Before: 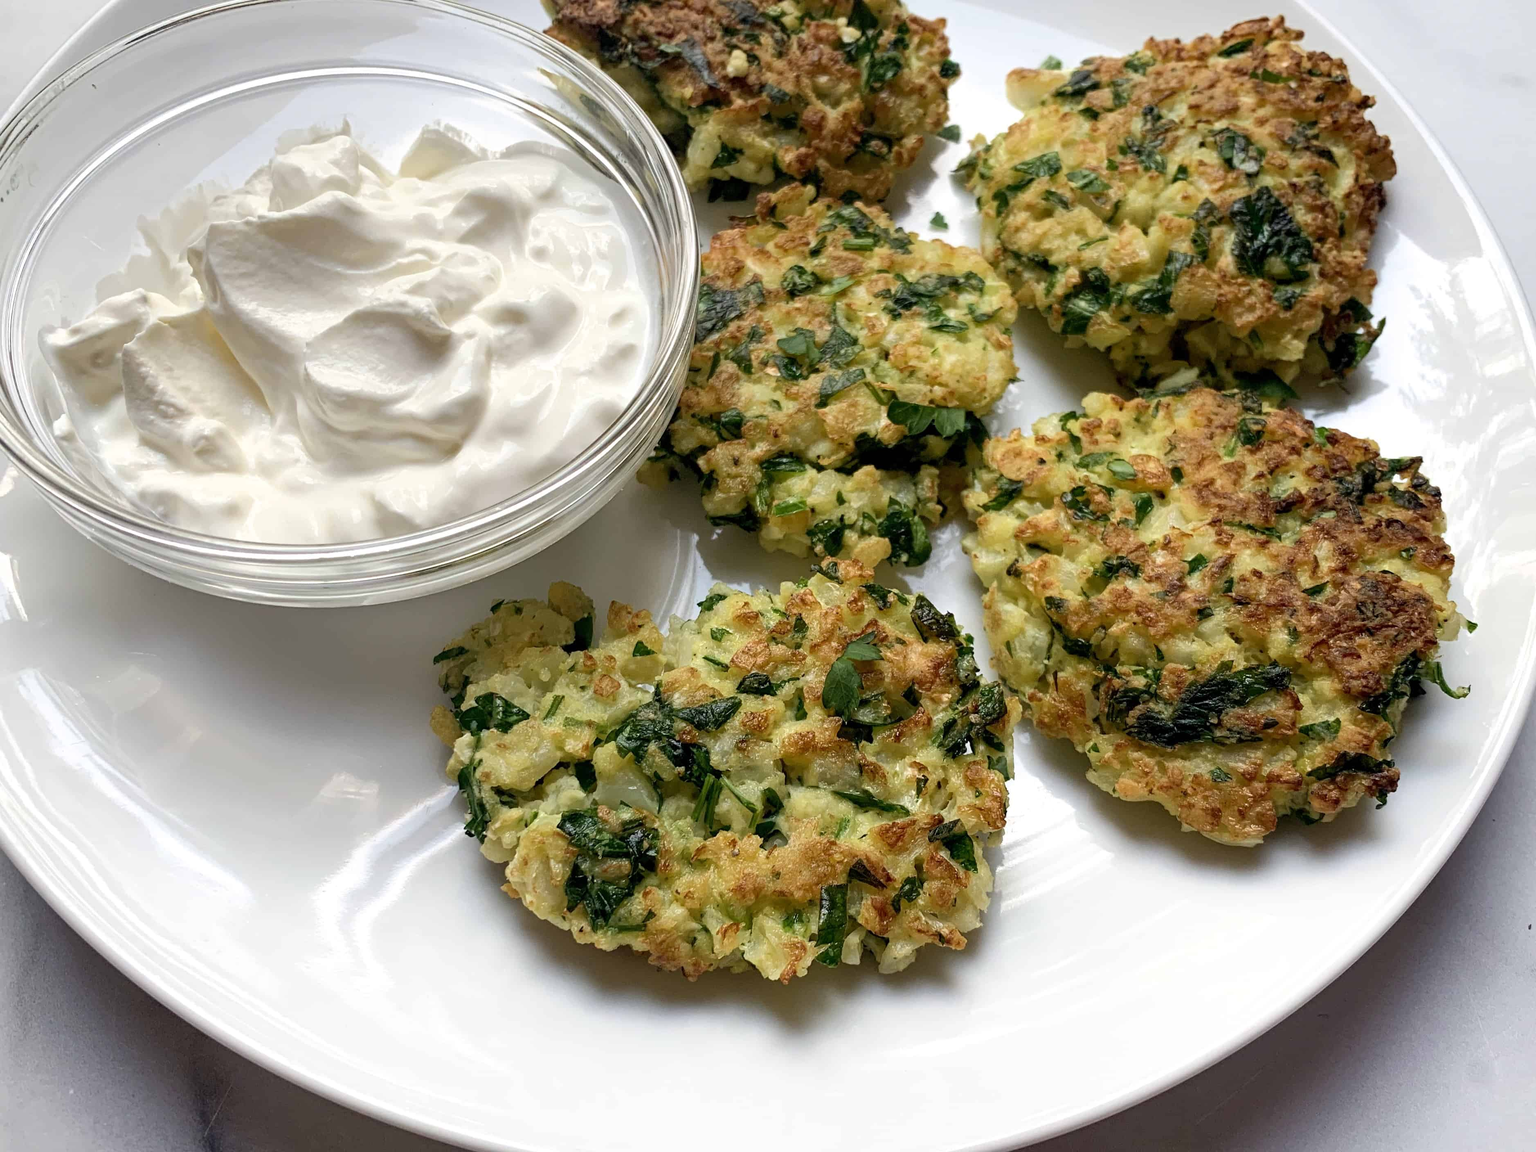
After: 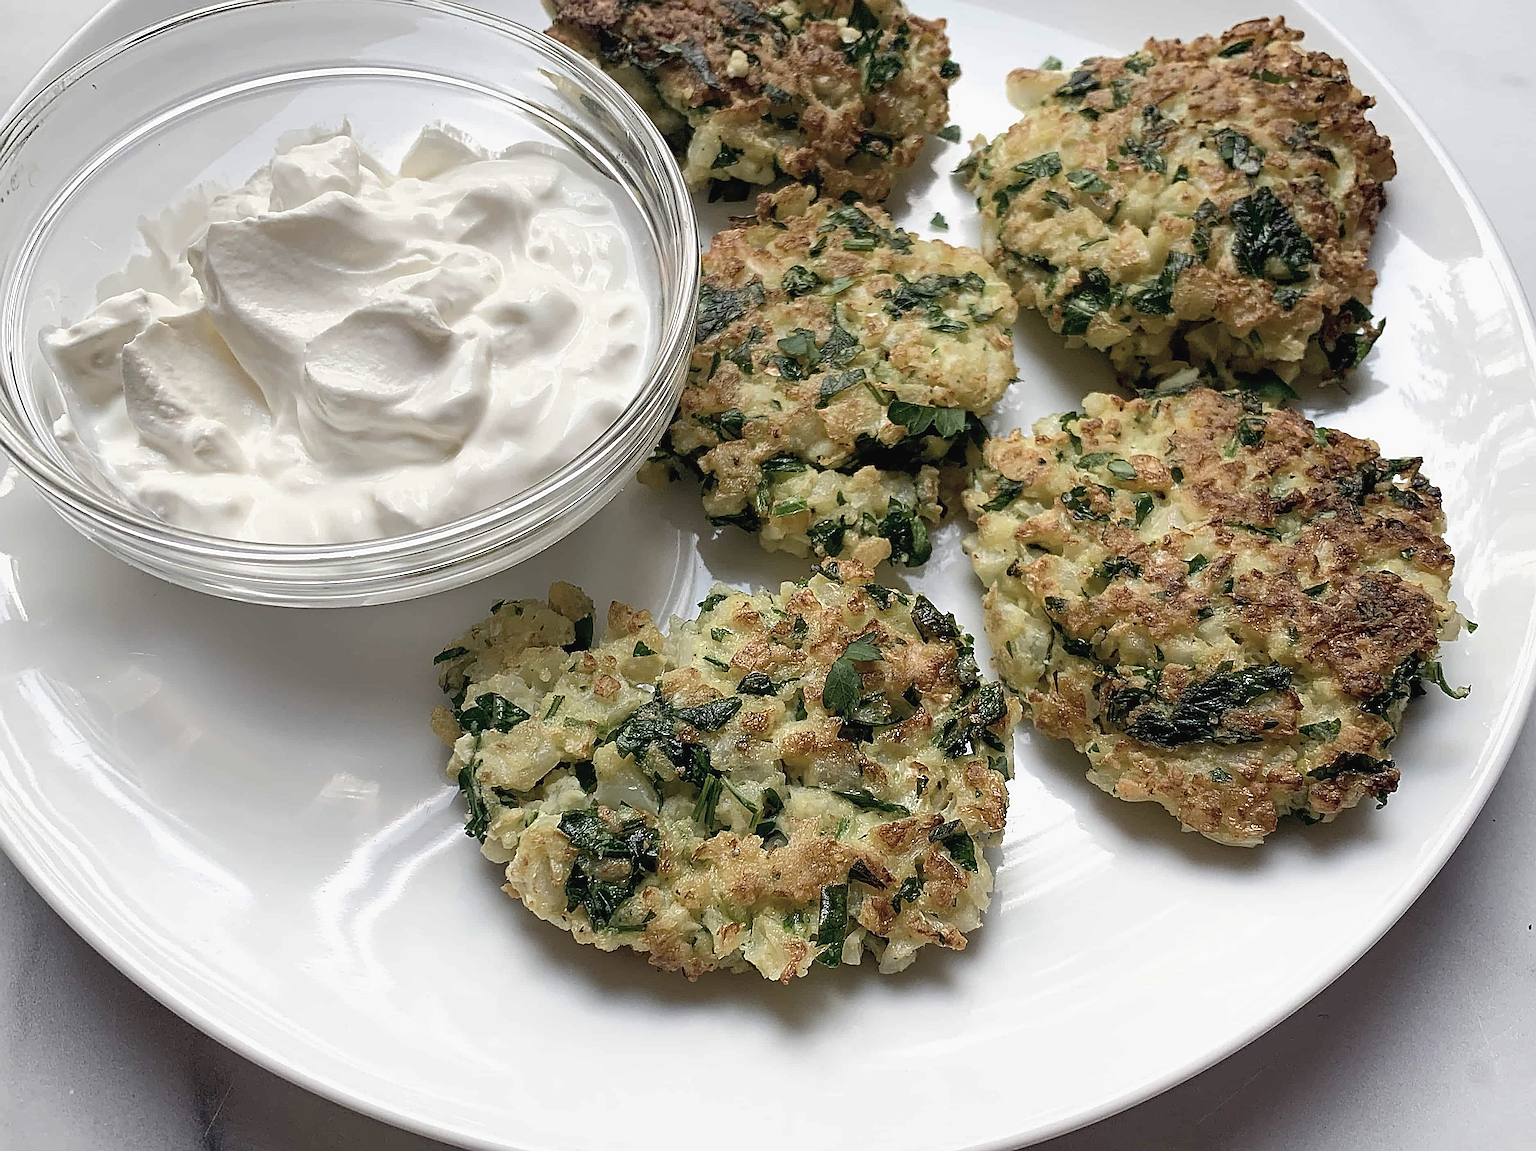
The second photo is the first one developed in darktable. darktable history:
sharpen: amount 1.986
contrast brightness saturation: contrast -0.045, saturation -0.416
